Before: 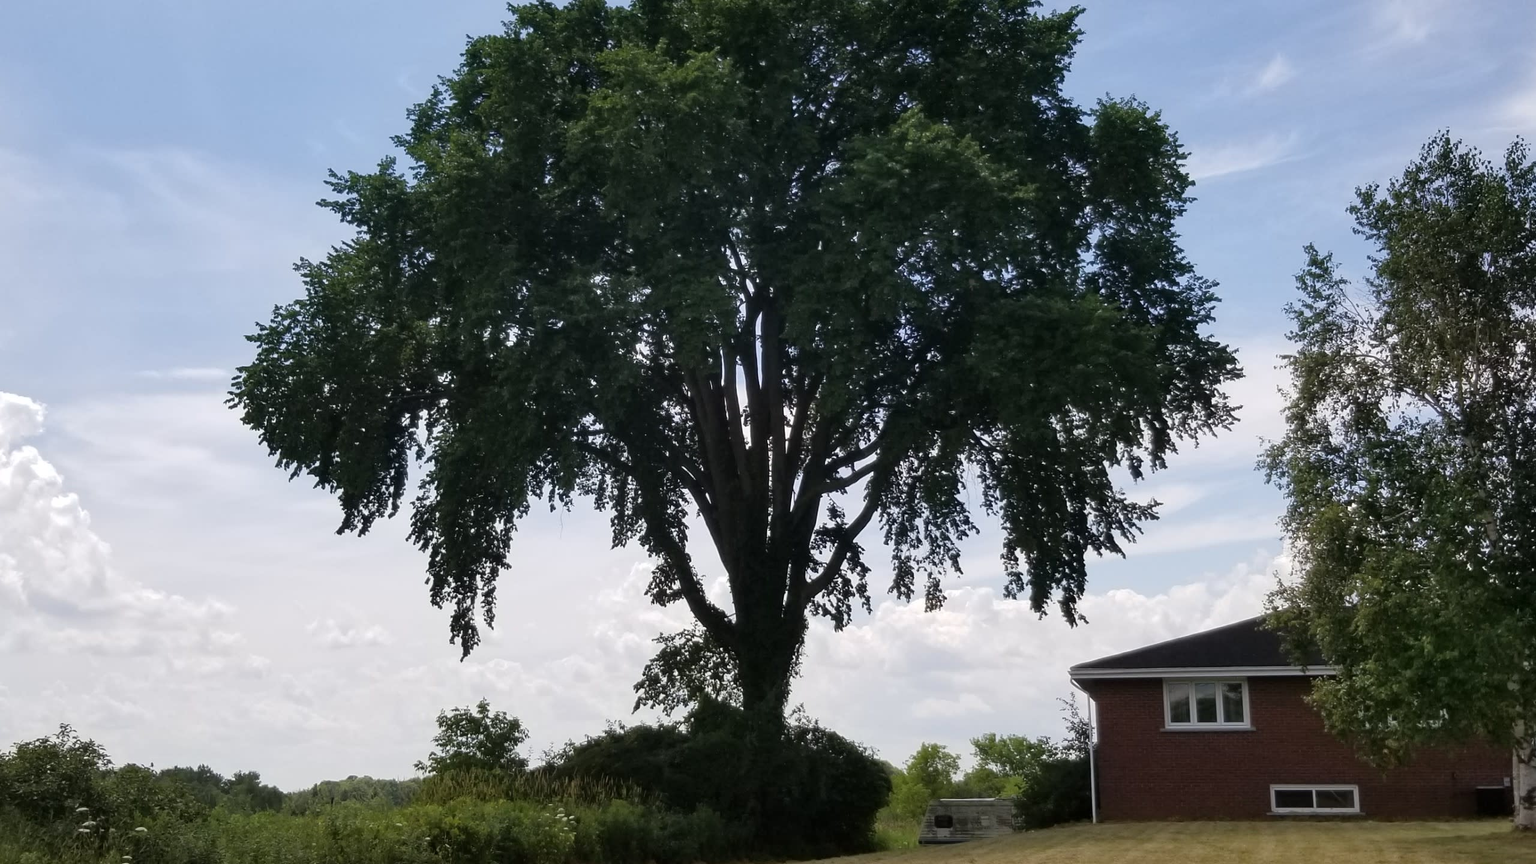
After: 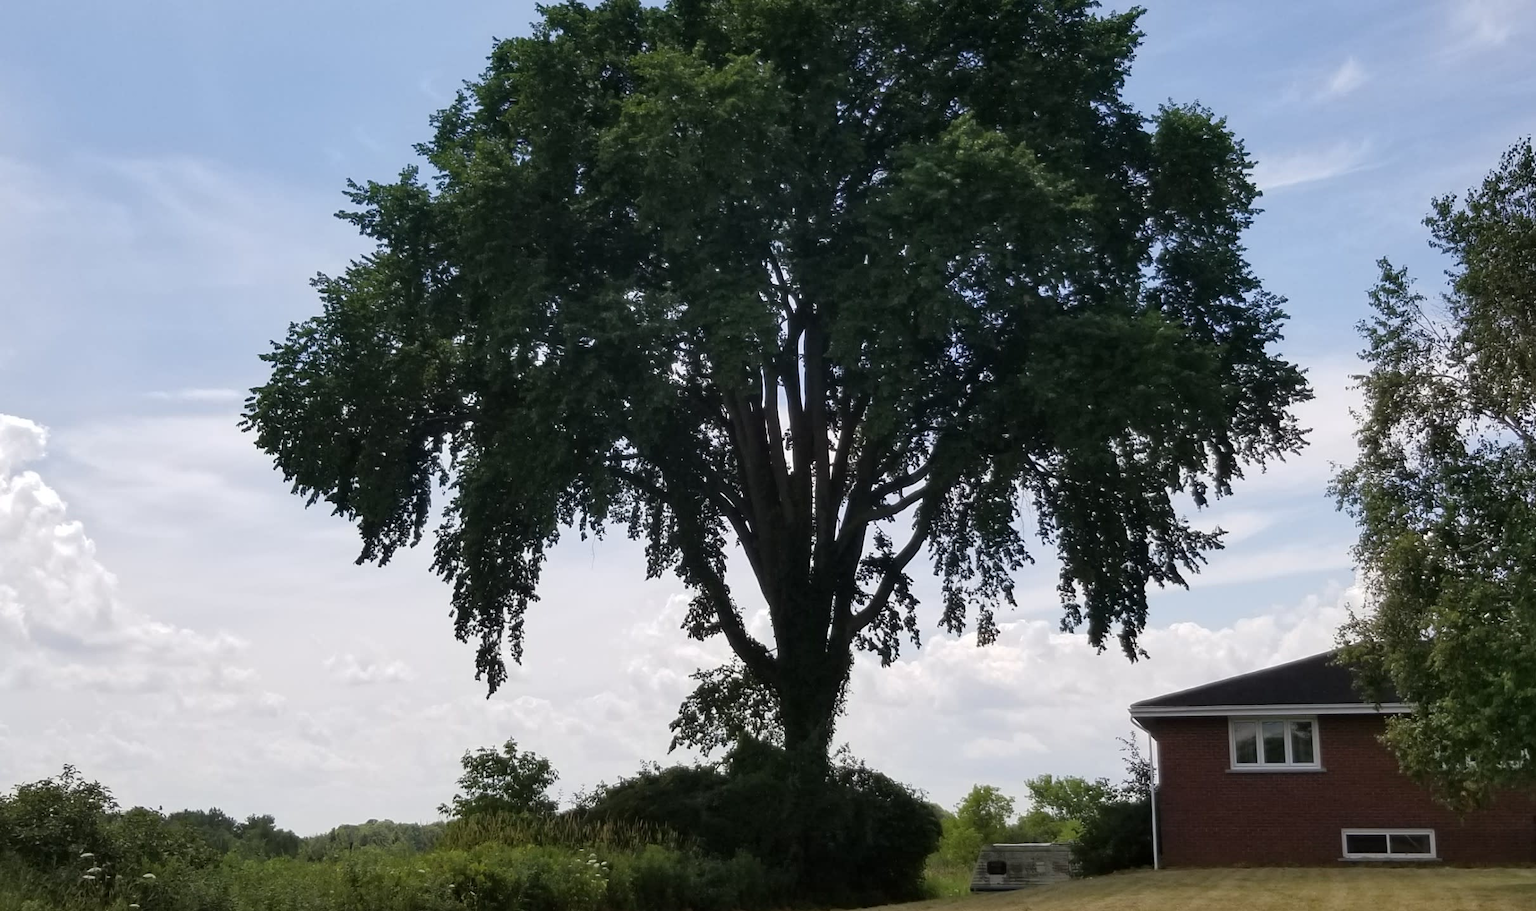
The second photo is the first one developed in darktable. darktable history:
crop and rotate: left 0%, right 5.28%
